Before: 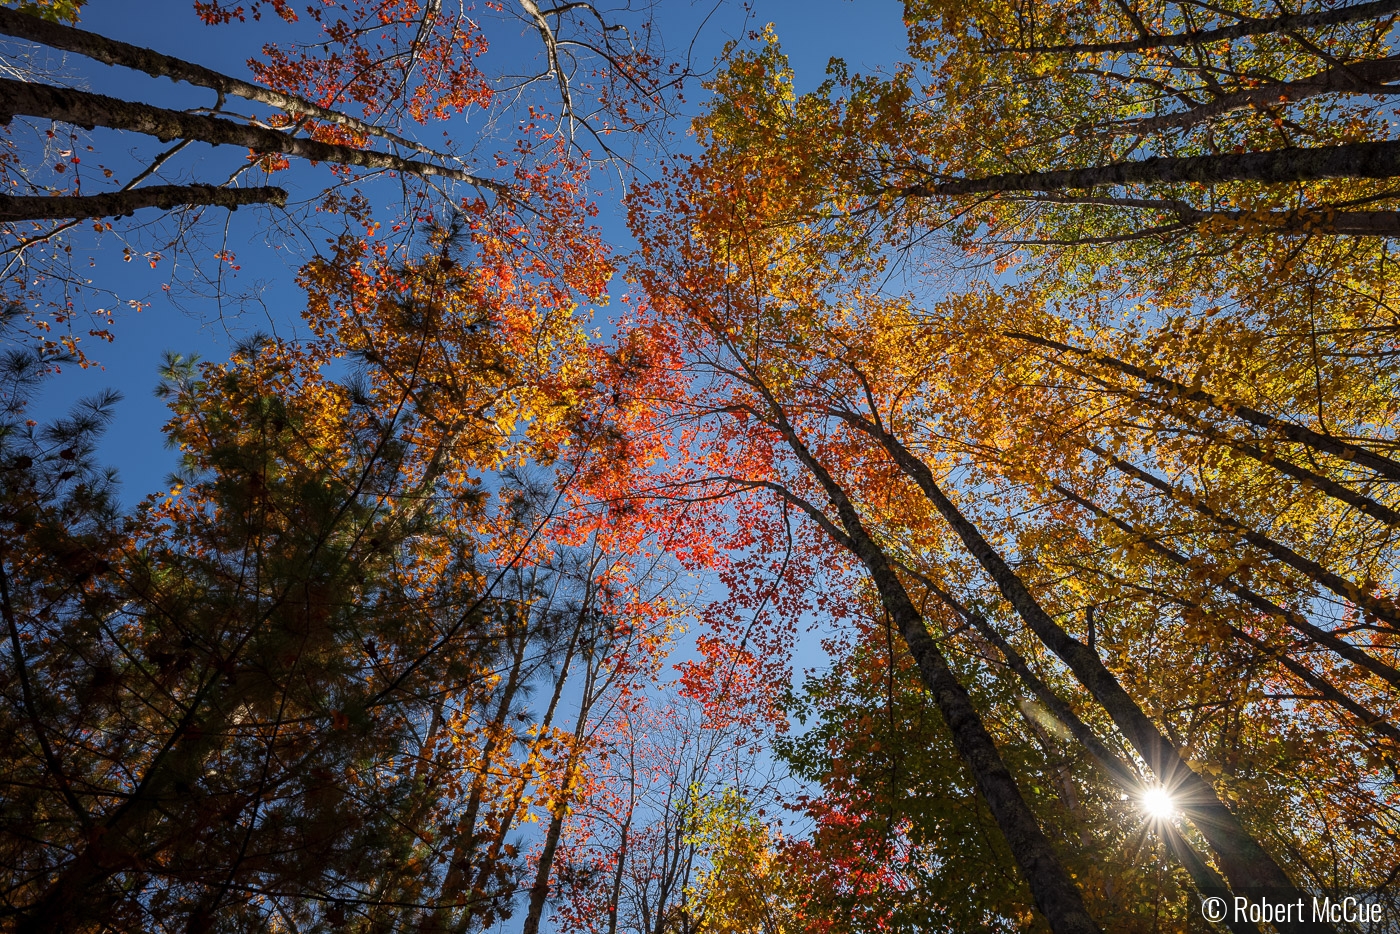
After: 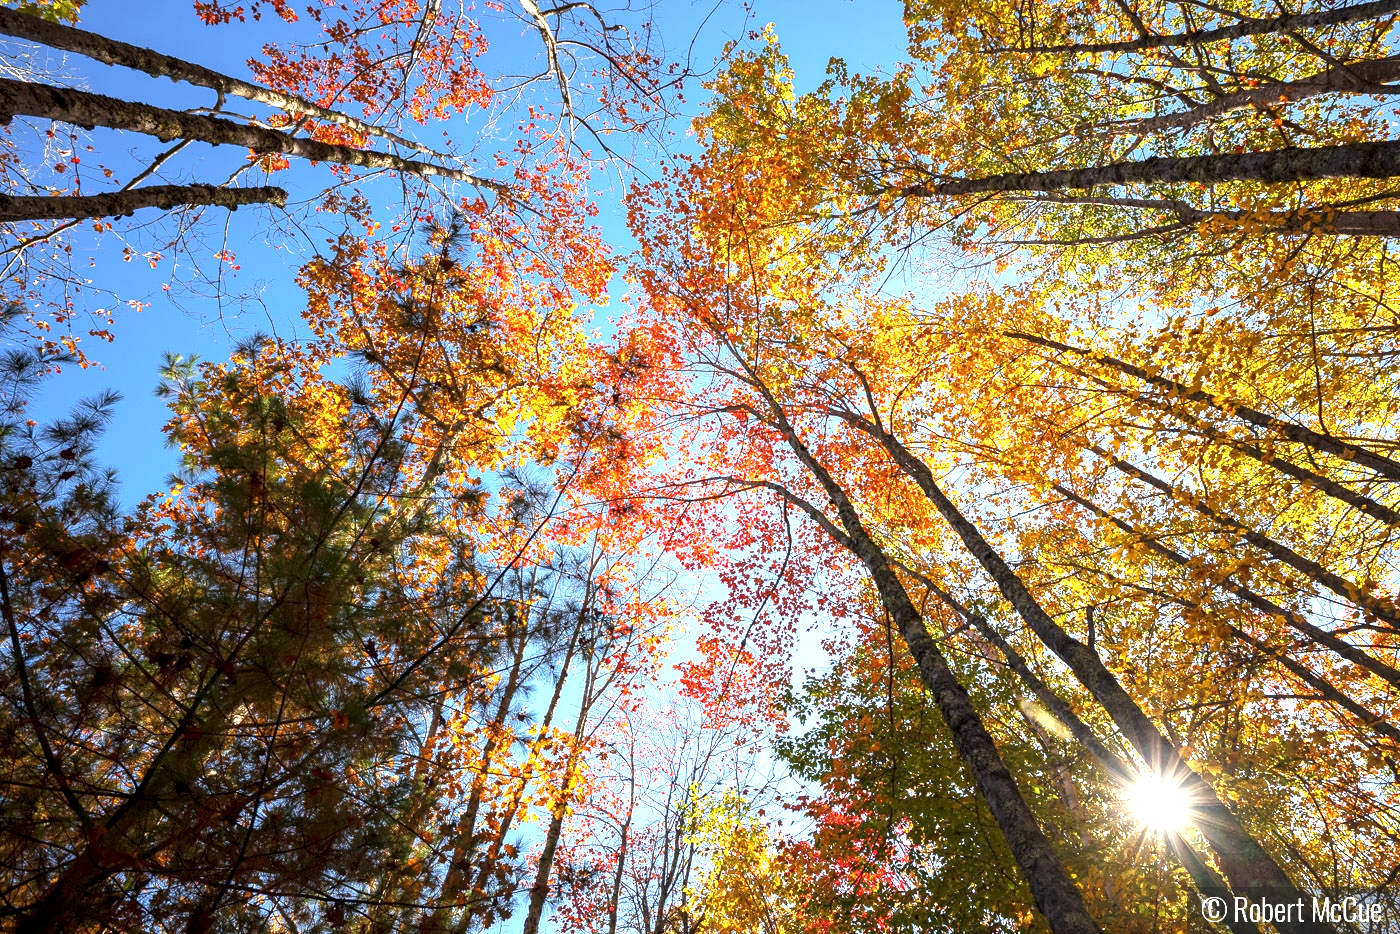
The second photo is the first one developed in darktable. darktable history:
exposure: black level correction 0.001, exposure 1.808 EV, compensate exposure bias true, compensate highlight preservation false
